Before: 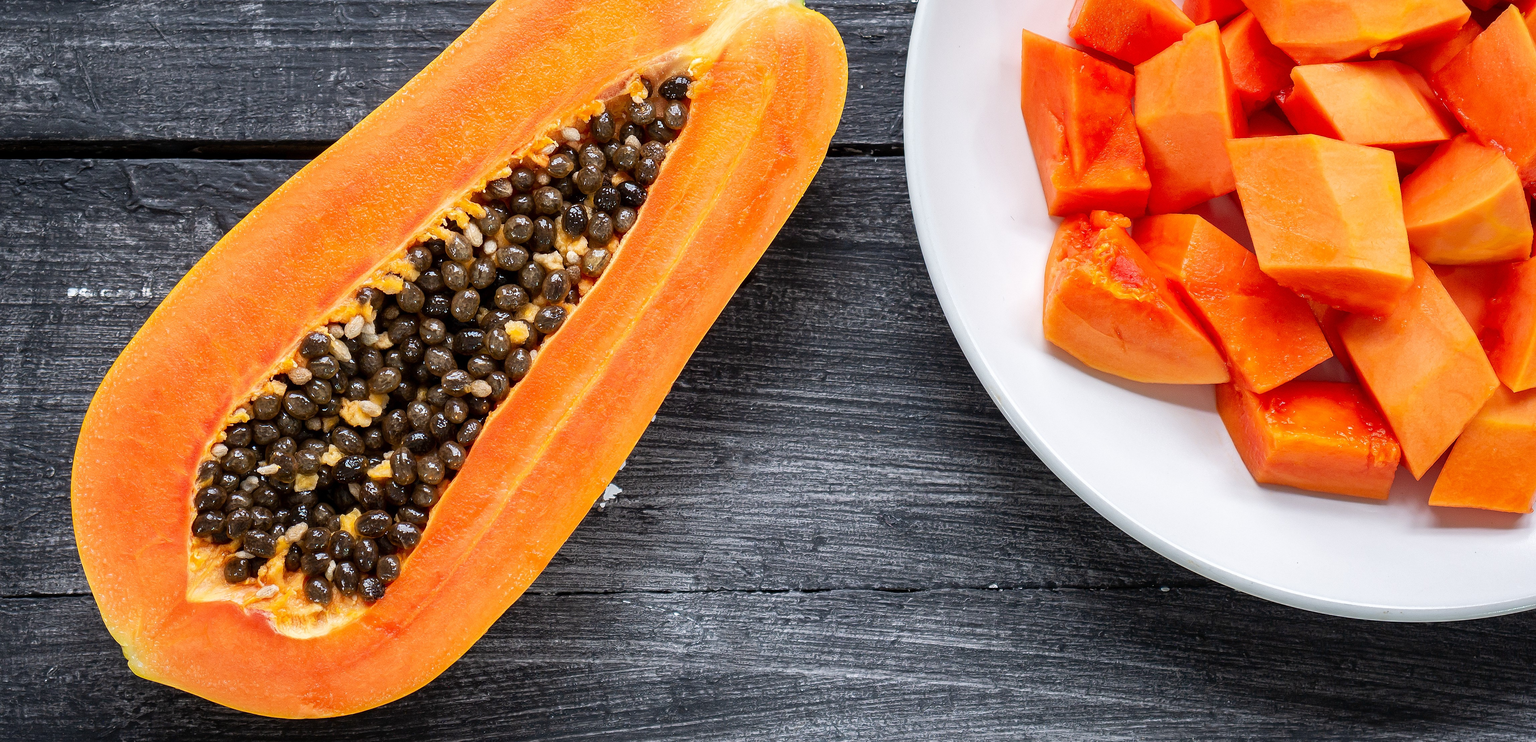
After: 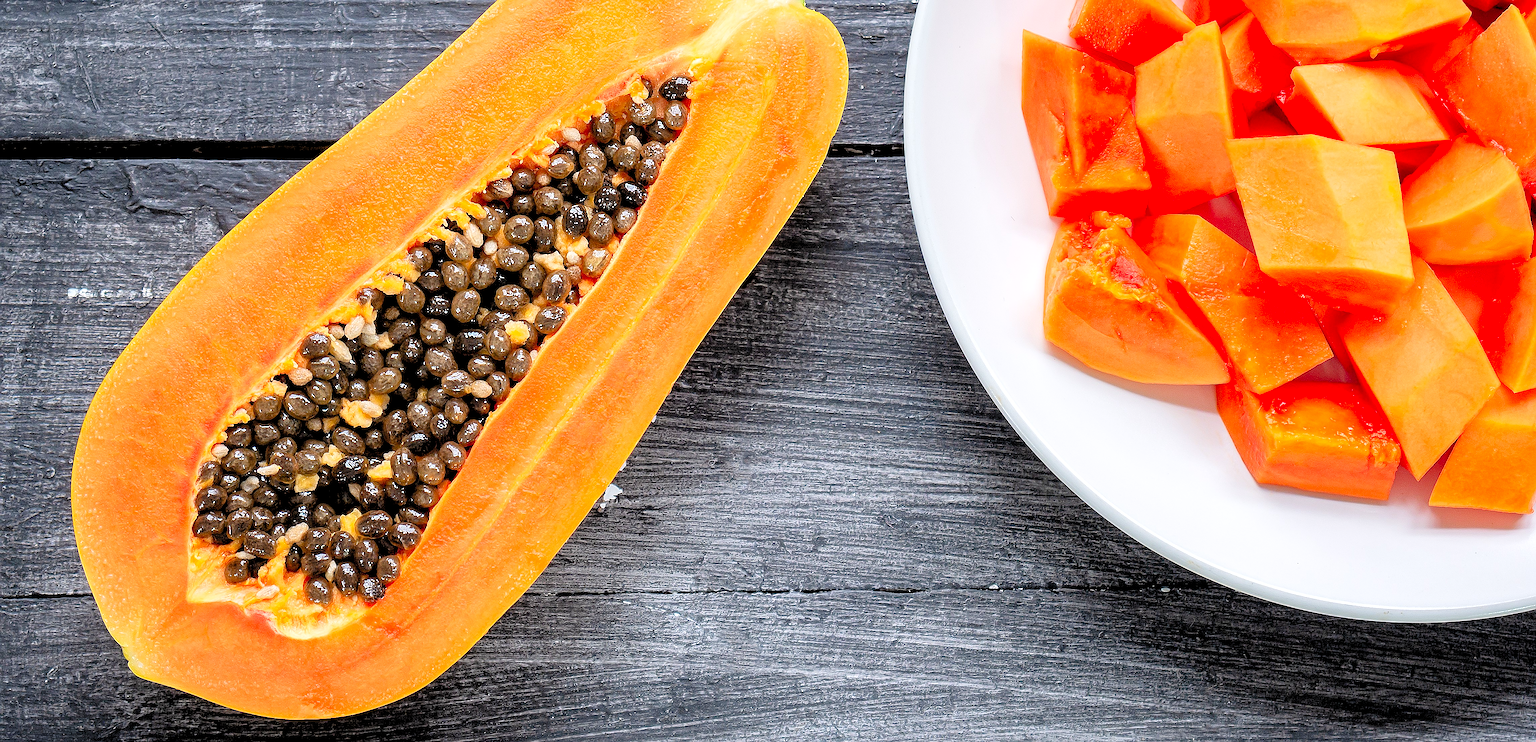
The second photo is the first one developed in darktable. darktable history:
sharpen: radius 1.371, amount 1.247, threshold 0.655
levels: white 99.89%, levels [0.072, 0.414, 0.976]
contrast equalizer: octaves 7, y [[0.515 ×6], [0.507 ×6], [0.425 ×6], [0 ×6], [0 ×6]], mix 0.13
